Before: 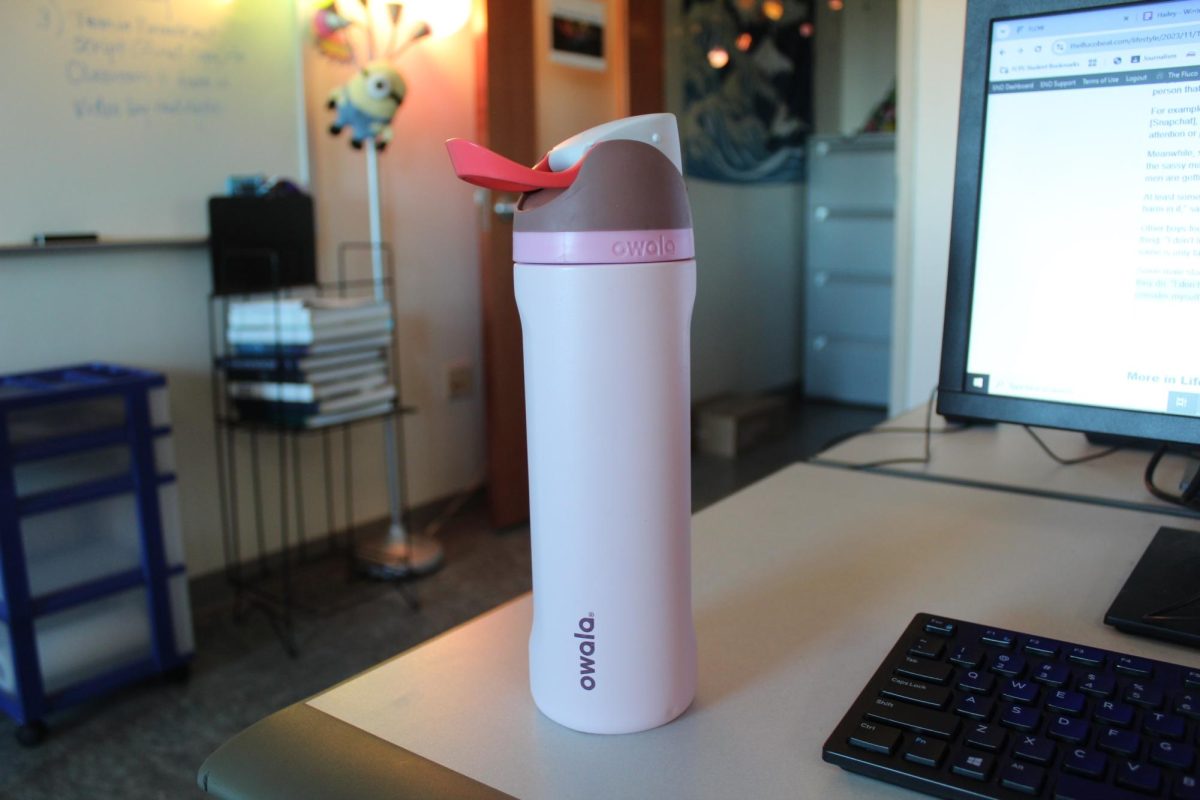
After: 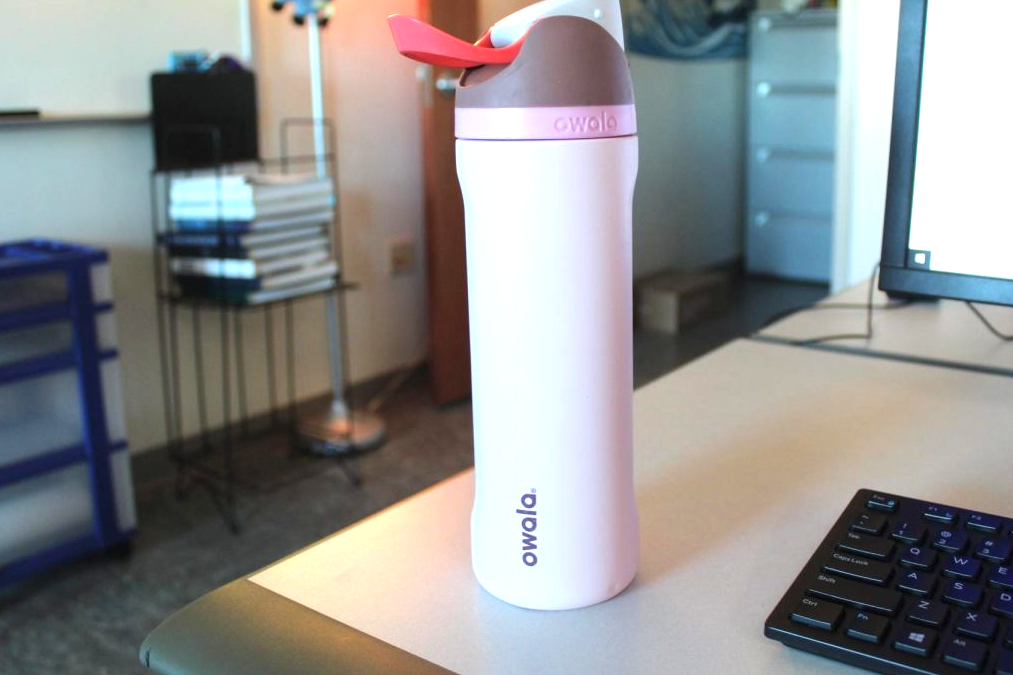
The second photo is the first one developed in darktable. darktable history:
crop and rotate: left 4.842%, top 15.51%, right 10.668%
exposure: black level correction 0, exposure 1 EV, compensate exposure bias true, compensate highlight preservation false
